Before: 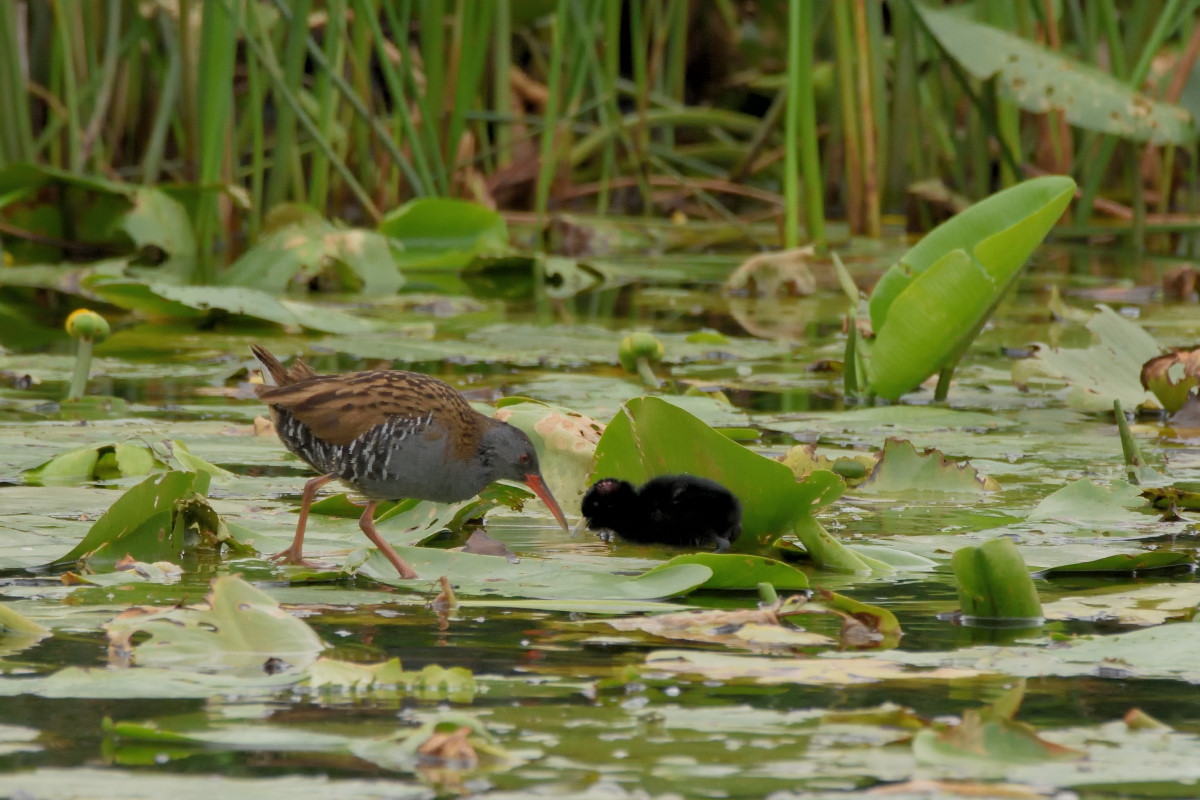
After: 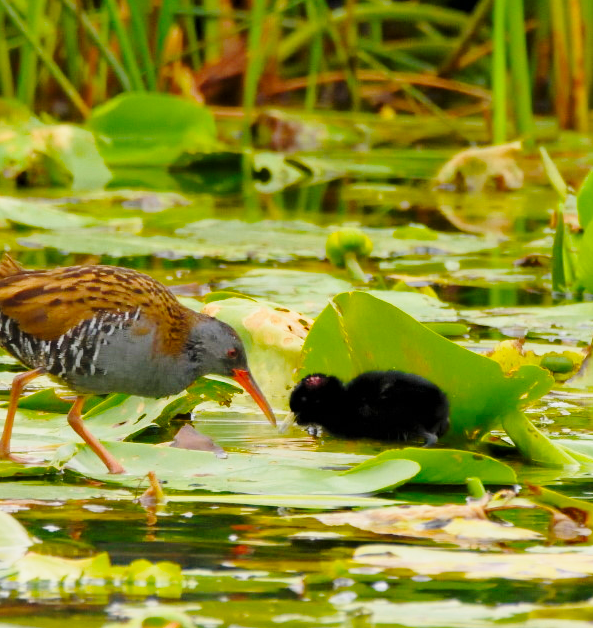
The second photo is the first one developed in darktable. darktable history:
crop and rotate: angle 0.02°, left 24.353%, top 13.219%, right 26.156%, bottom 8.224%
color balance rgb: linear chroma grading › global chroma 15%, perceptual saturation grading › global saturation 30%
base curve: curves: ch0 [(0, 0) (0.028, 0.03) (0.121, 0.232) (0.46, 0.748) (0.859, 0.968) (1, 1)], preserve colors none
